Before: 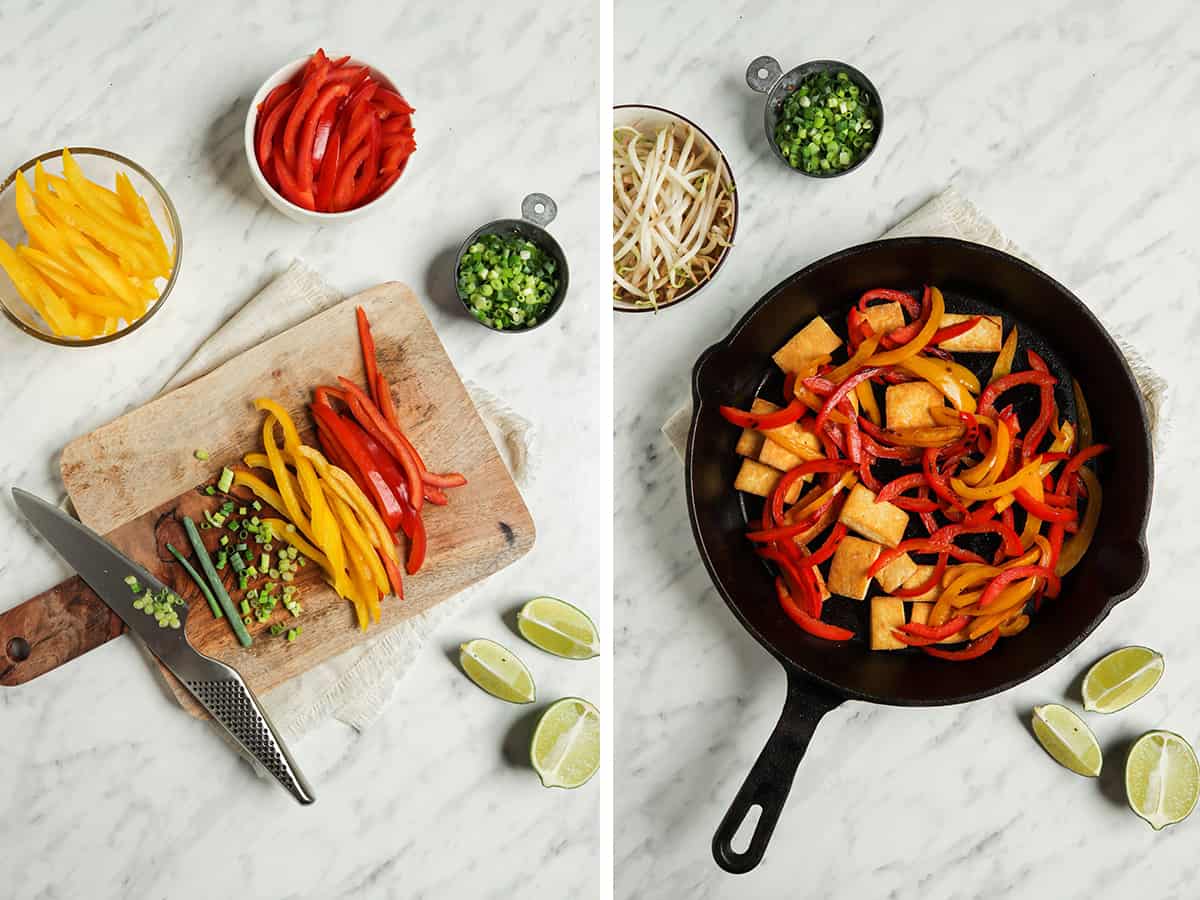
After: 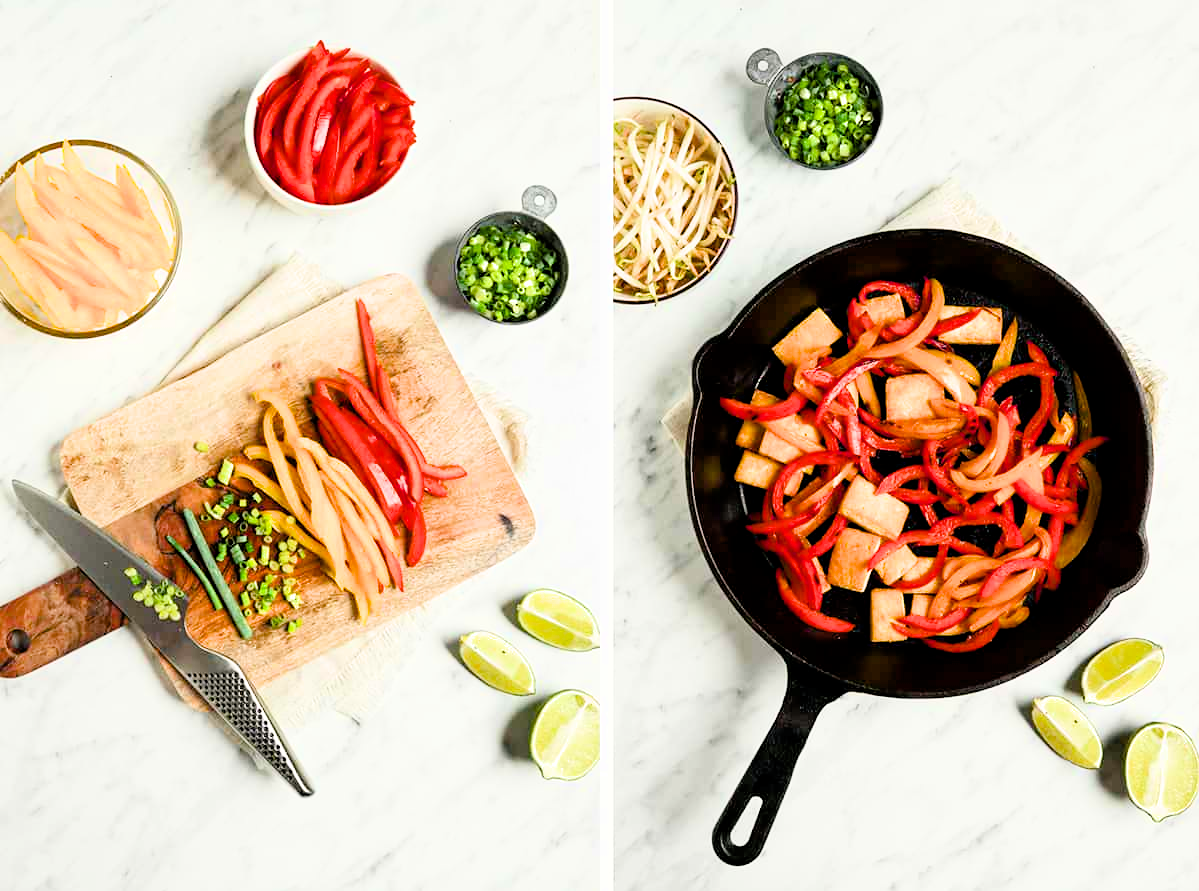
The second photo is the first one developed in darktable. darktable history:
exposure: black level correction 0, exposure 0.704 EV, compensate exposure bias true, compensate highlight preservation false
crop: top 0.921%, right 0.034%
filmic rgb: black relative exposure -7.72 EV, white relative exposure 4.41 EV, threshold 2.96 EV, target black luminance 0%, hardness 3.75, latitude 50.81%, contrast 1.073, highlights saturation mix 9.29%, shadows ↔ highlights balance -0.26%, color science v6 (2022), enable highlight reconstruction true
color balance rgb: shadows lift › chroma 1.033%, shadows lift › hue 215.81°, perceptual saturation grading › global saturation 27.434%, perceptual saturation grading › highlights -28.81%, perceptual saturation grading › mid-tones 15.701%, perceptual saturation grading › shadows 32.98%, perceptual brilliance grading › global brilliance 11.888%
